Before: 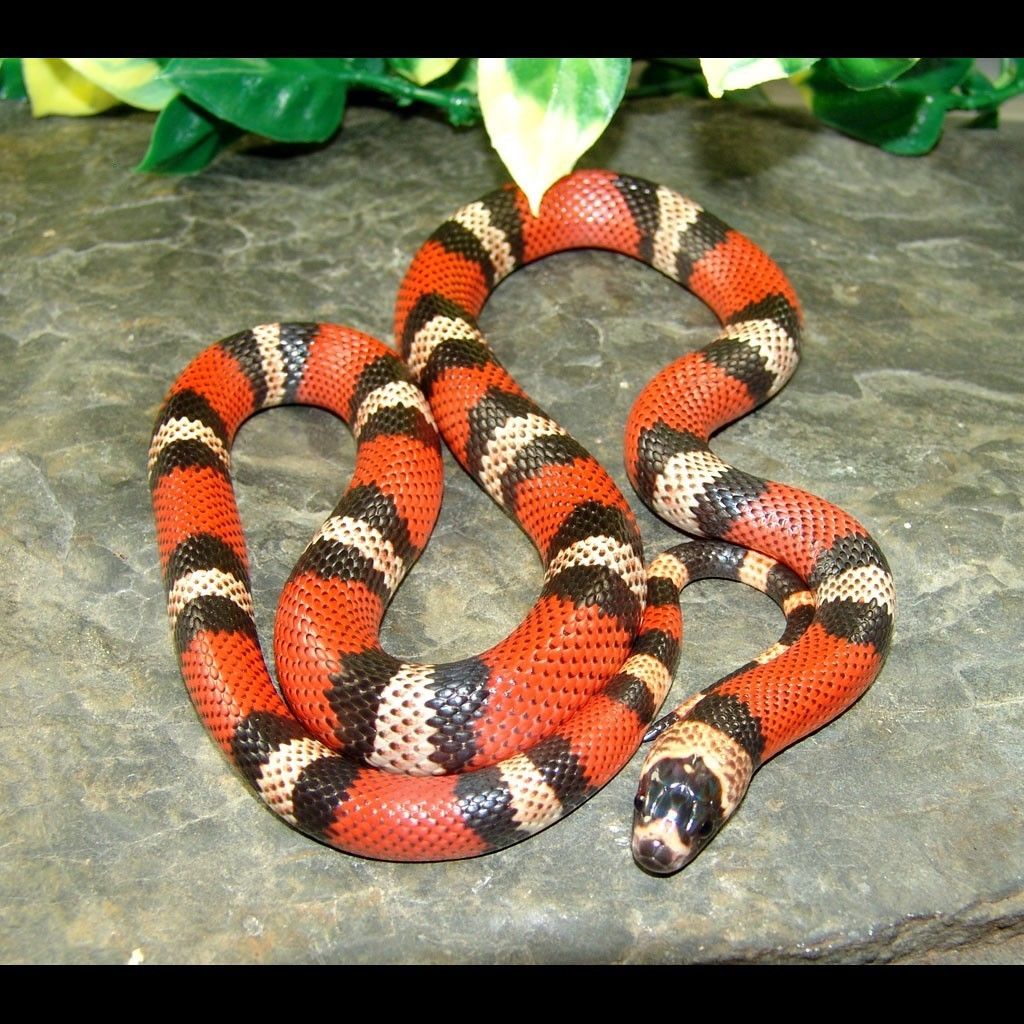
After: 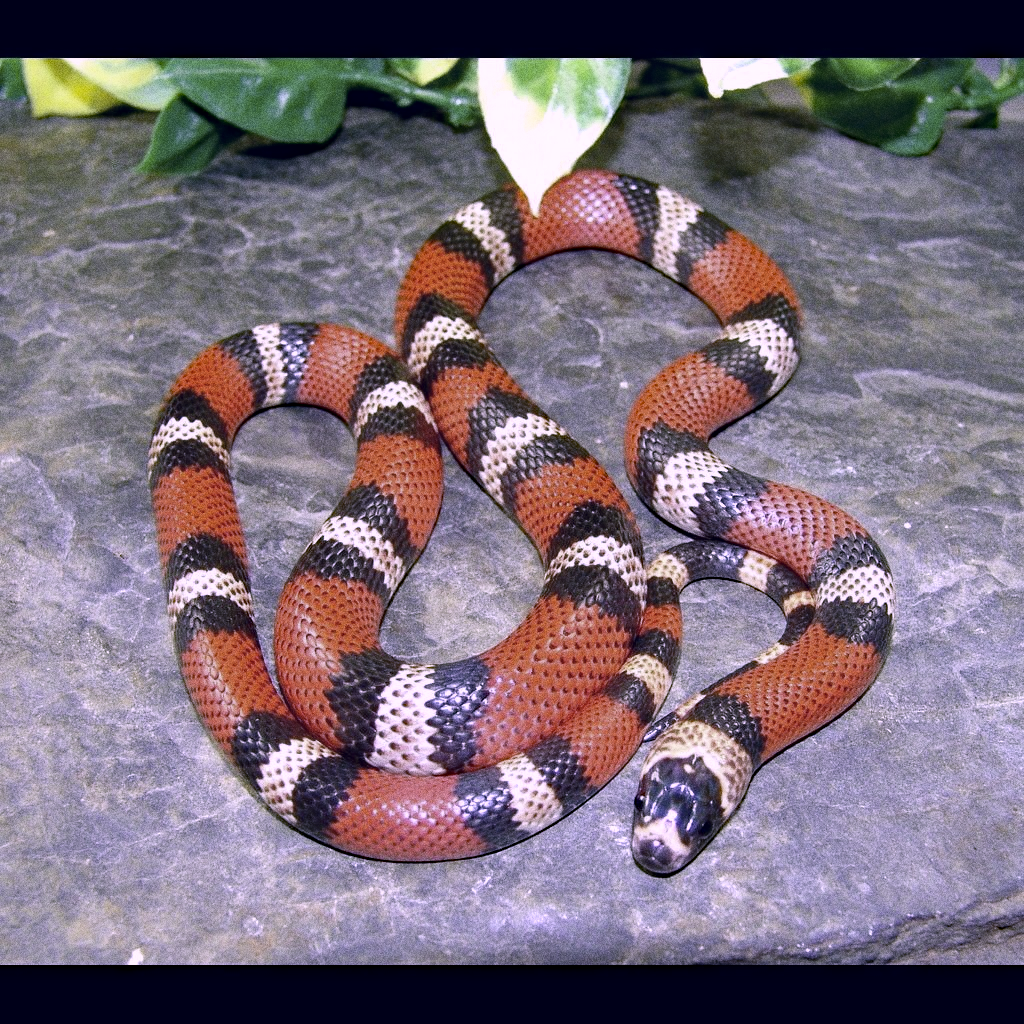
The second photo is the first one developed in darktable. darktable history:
color correction: highlights a* 19.59, highlights b* 27.49, shadows a* 3.46, shadows b* -17.28, saturation 0.73
haze removal: strength 0.29, distance 0.25, compatibility mode true, adaptive false
grain: coarseness 0.09 ISO, strength 40%
white balance: red 0.766, blue 1.537
